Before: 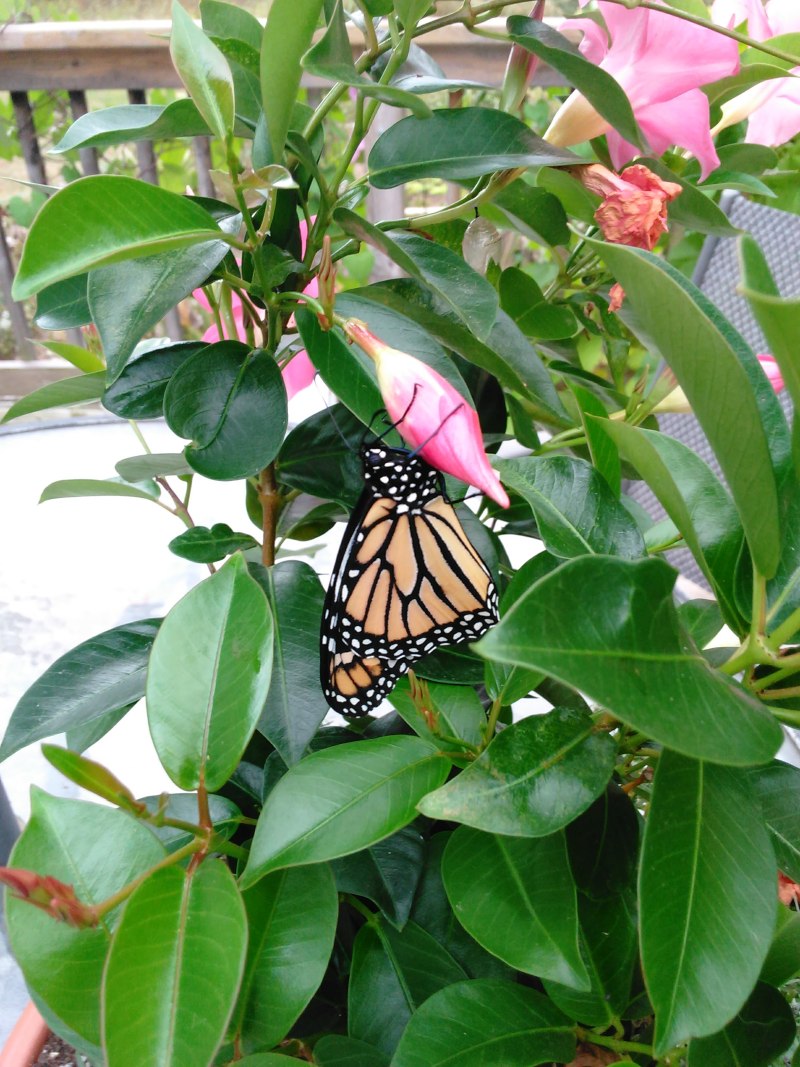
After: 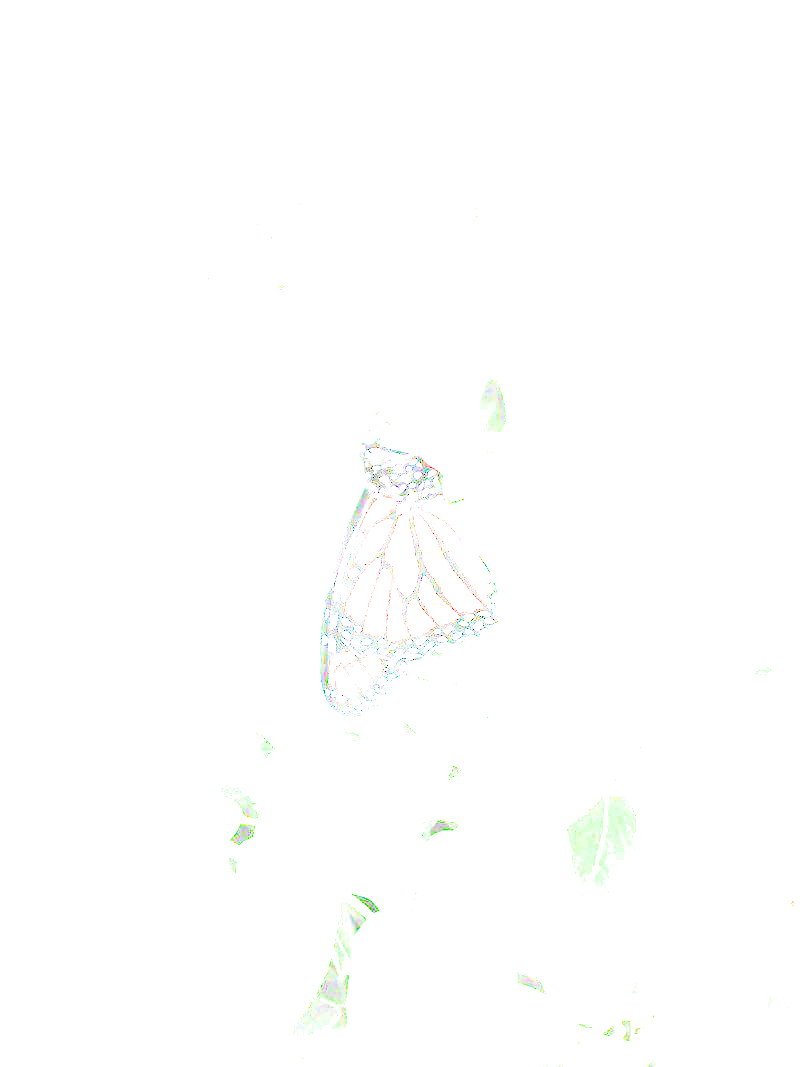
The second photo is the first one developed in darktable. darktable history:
color balance rgb: power › chroma 0.316%, power › hue 22.93°, linear chroma grading › global chroma 15.291%, perceptual saturation grading › global saturation 19.819%, perceptual saturation grading › highlights -25.355%, perceptual saturation grading › shadows 50.057%, contrast 5.002%
filmic rgb: black relative exposure -14.12 EV, white relative exposure 3.39 EV, hardness 7.89, contrast 0.988
exposure: exposure 7.922 EV, compensate highlight preservation false
